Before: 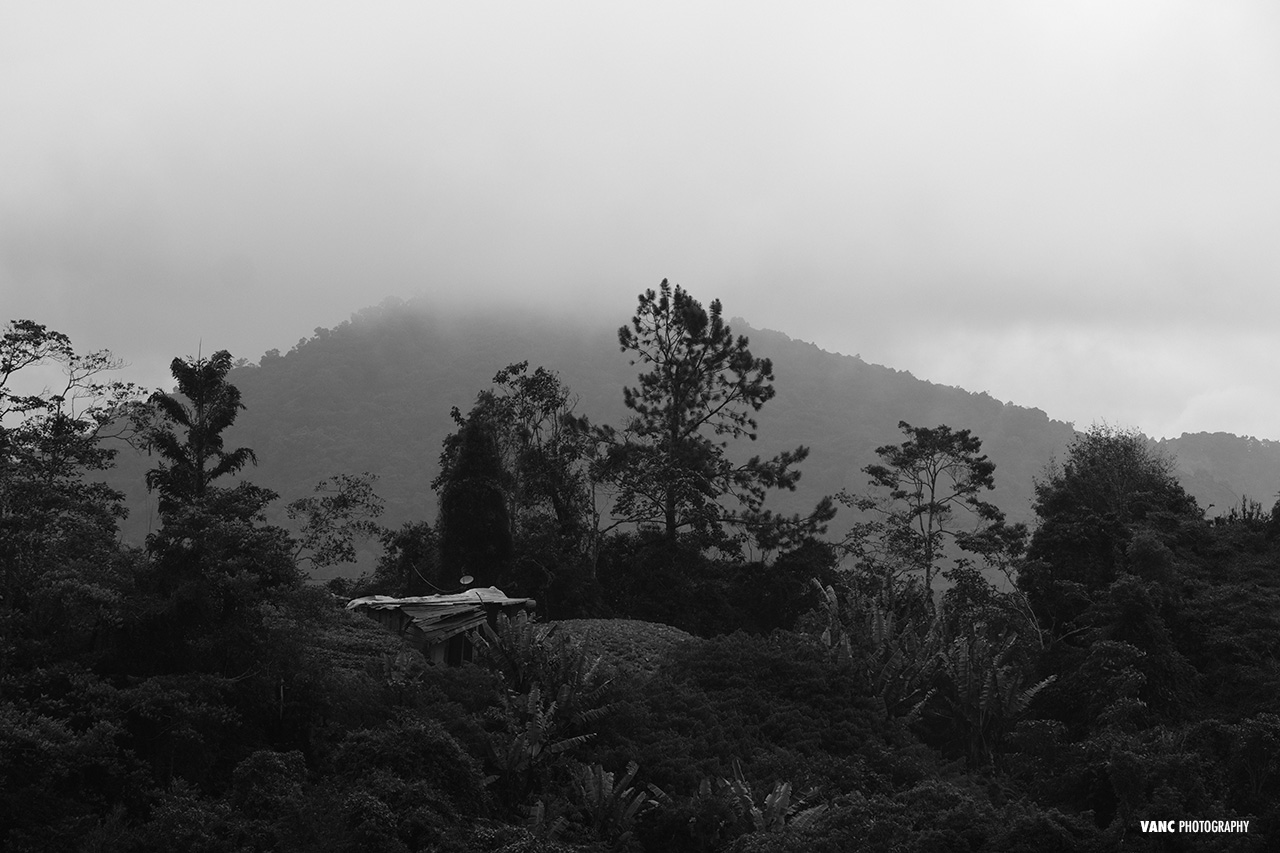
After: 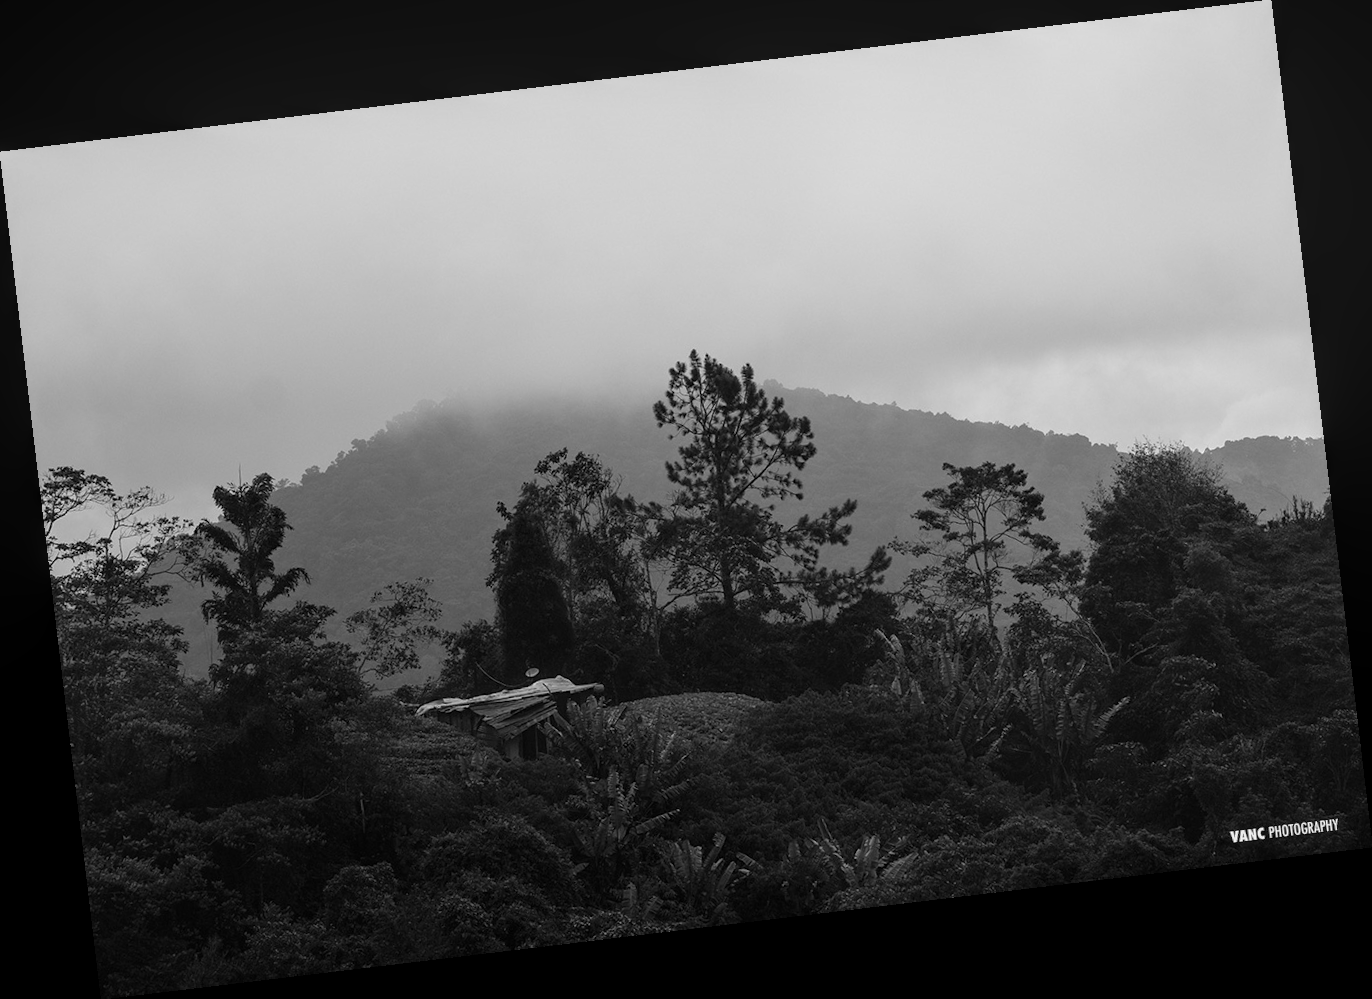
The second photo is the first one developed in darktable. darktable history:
local contrast: on, module defaults
rotate and perspective: rotation -6.83°, automatic cropping off
